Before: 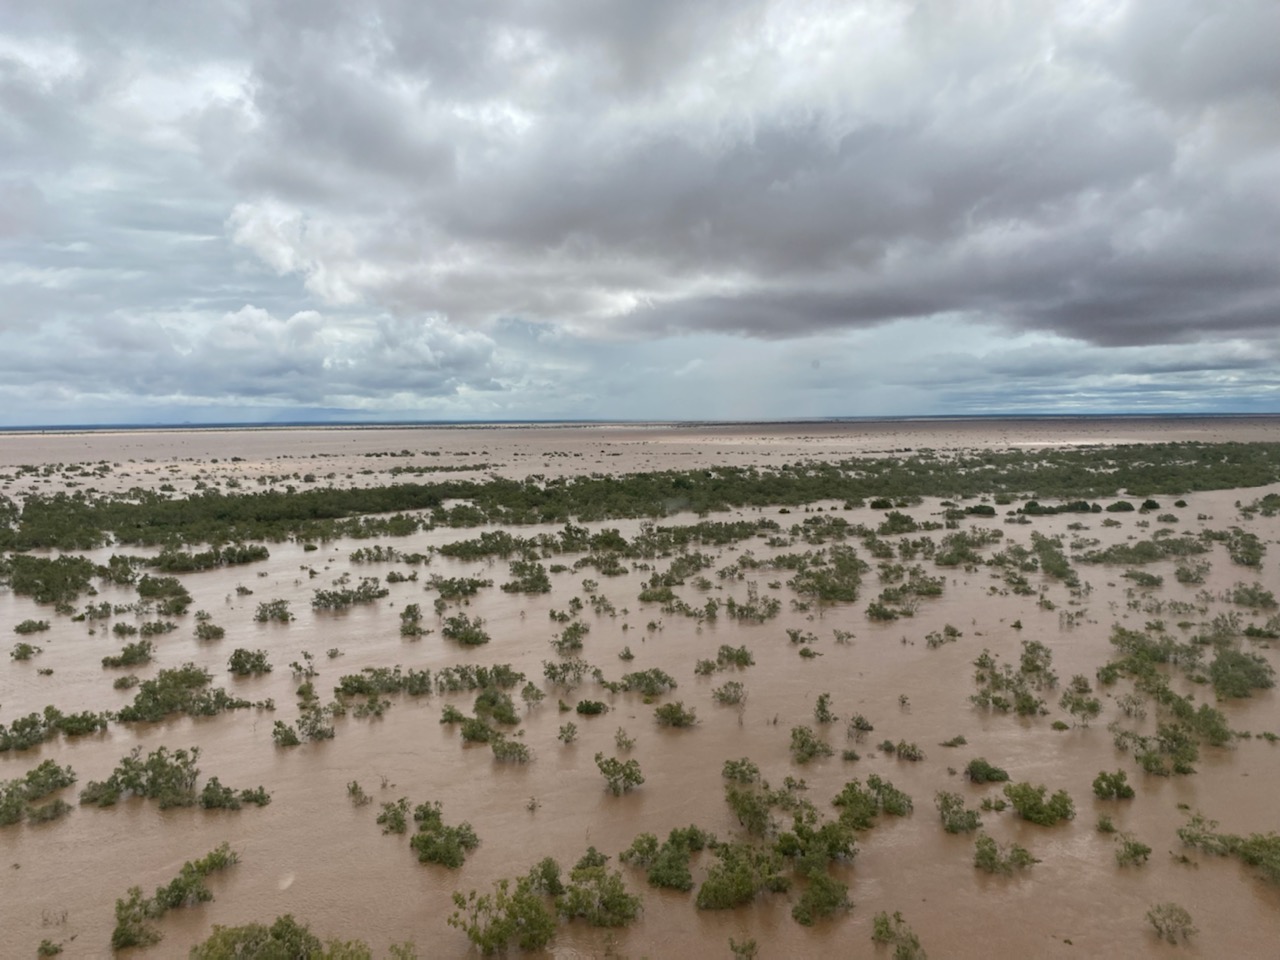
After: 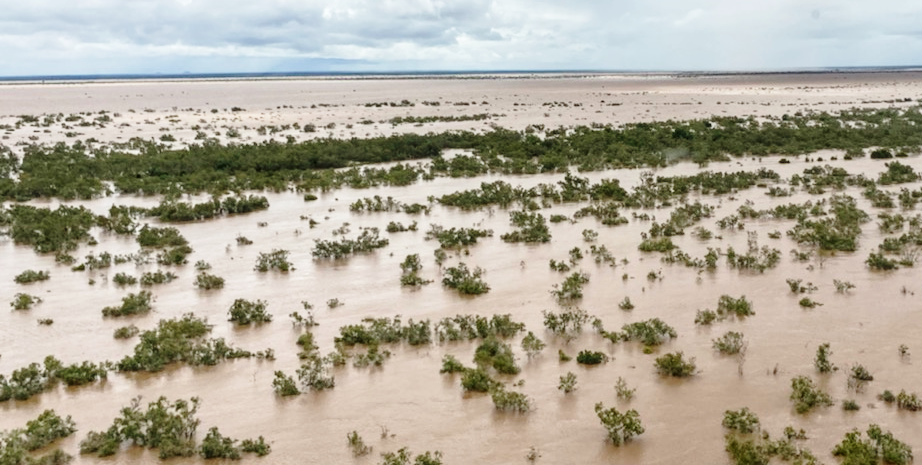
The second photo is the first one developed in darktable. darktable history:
crop: top 36.498%, right 27.964%, bottom 14.995%
base curve: curves: ch0 [(0, 0) (0.028, 0.03) (0.121, 0.232) (0.46, 0.748) (0.859, 0.968) (1, 1)], preserve colors none
local contrast: on, module defaults
